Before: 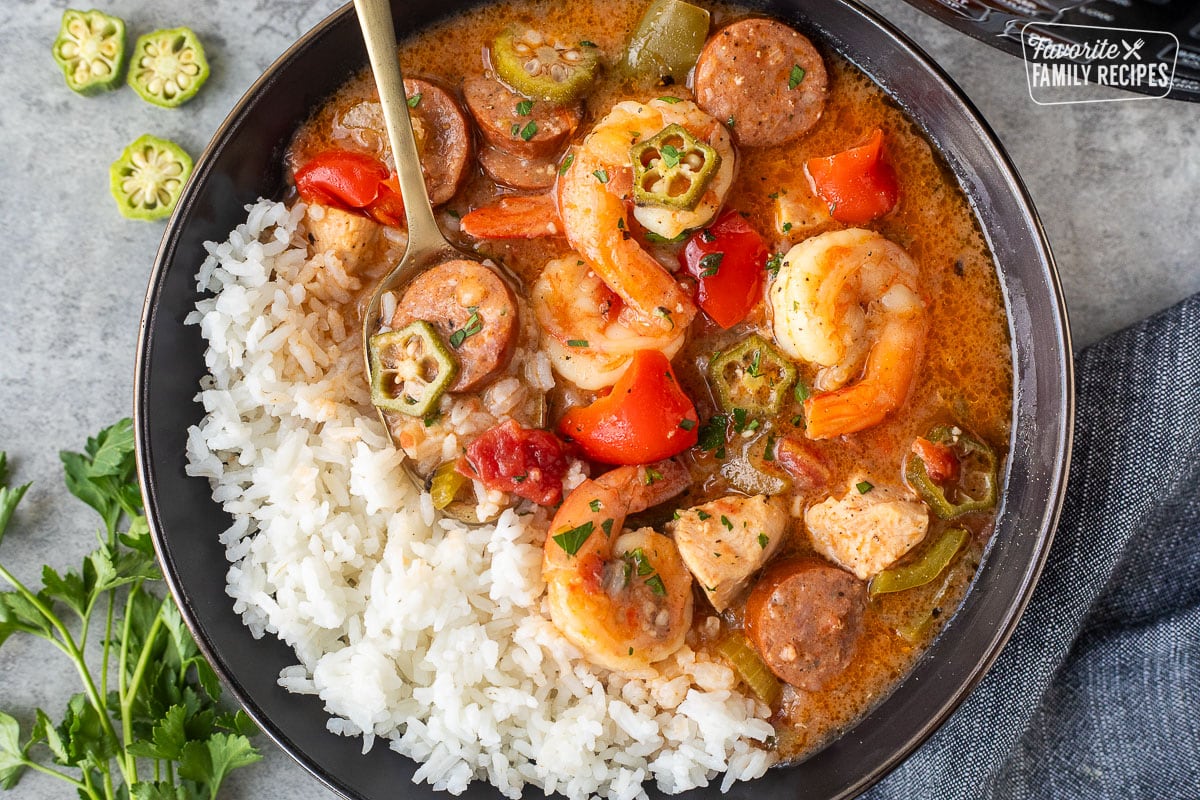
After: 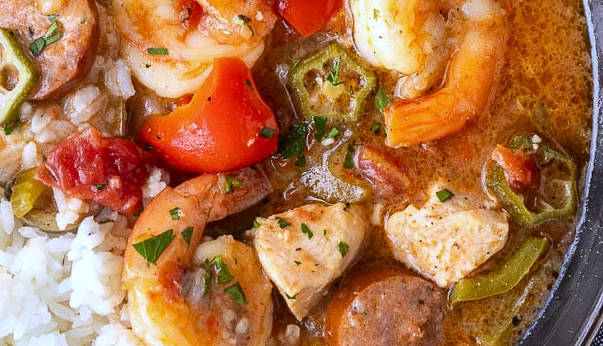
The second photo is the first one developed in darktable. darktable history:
crop: left 35.03%, top 36.625%, right 14.663%, bottom 20.057%
local contrast: mode bilateral grid, contrast 20, coarseness 50, detail 120%, midtone range 0.2
white balance: red 0.948, green 1.02, blue 1.176
